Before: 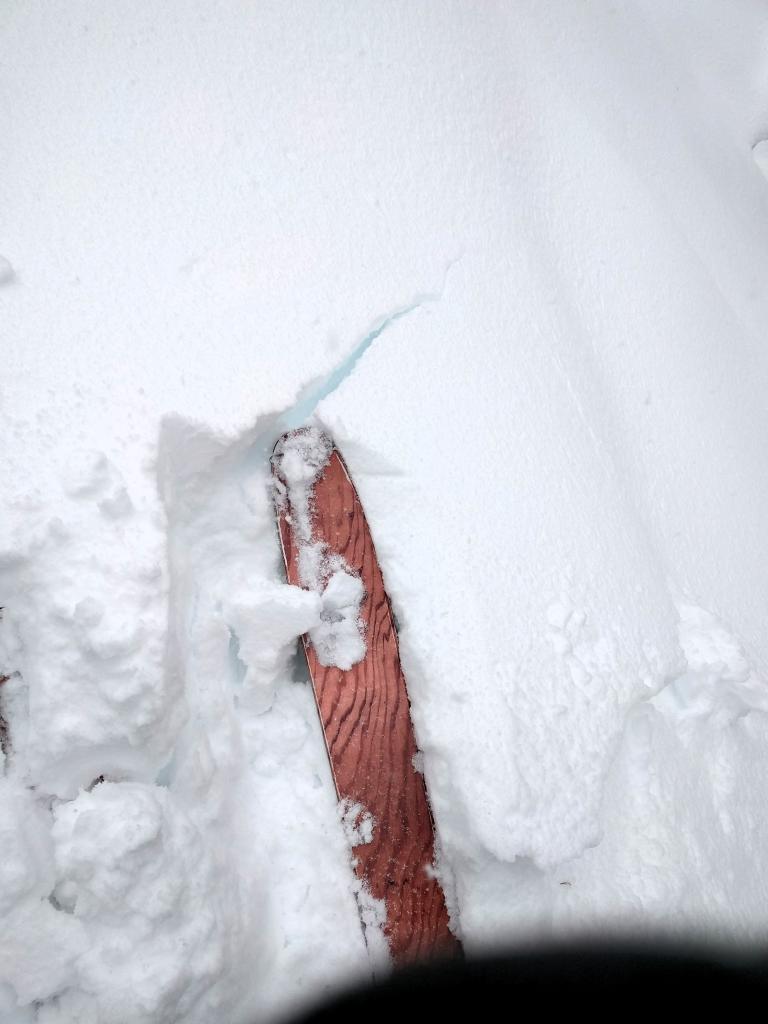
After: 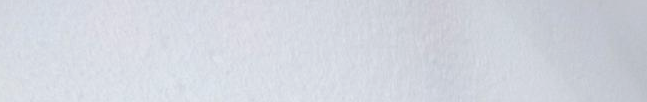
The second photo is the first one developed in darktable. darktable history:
crop and rotate: left 9.644%, top 9.491%, right 6.021%, bottom 80.509%
exposure: black level correction 0.006, exposure -0.226 EV, compensate highlight preservation false
